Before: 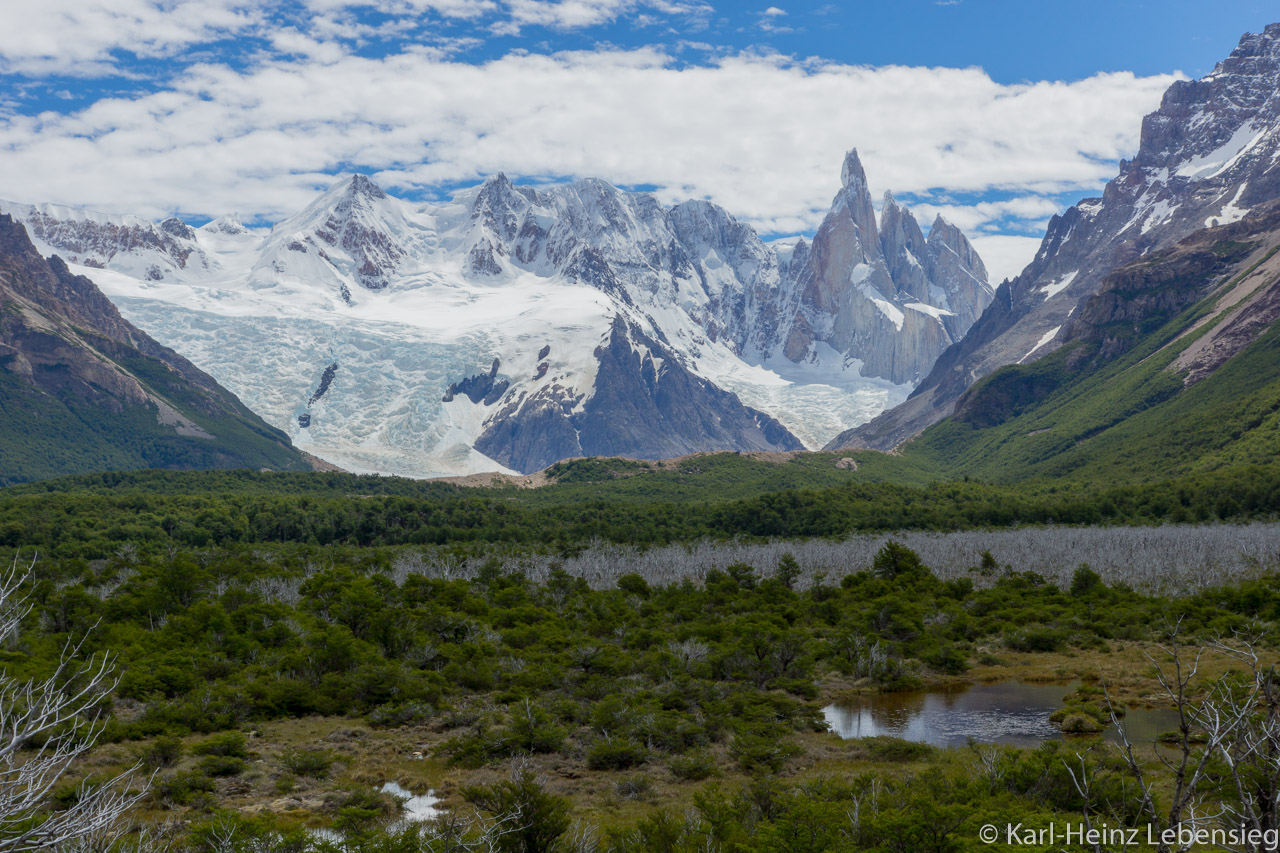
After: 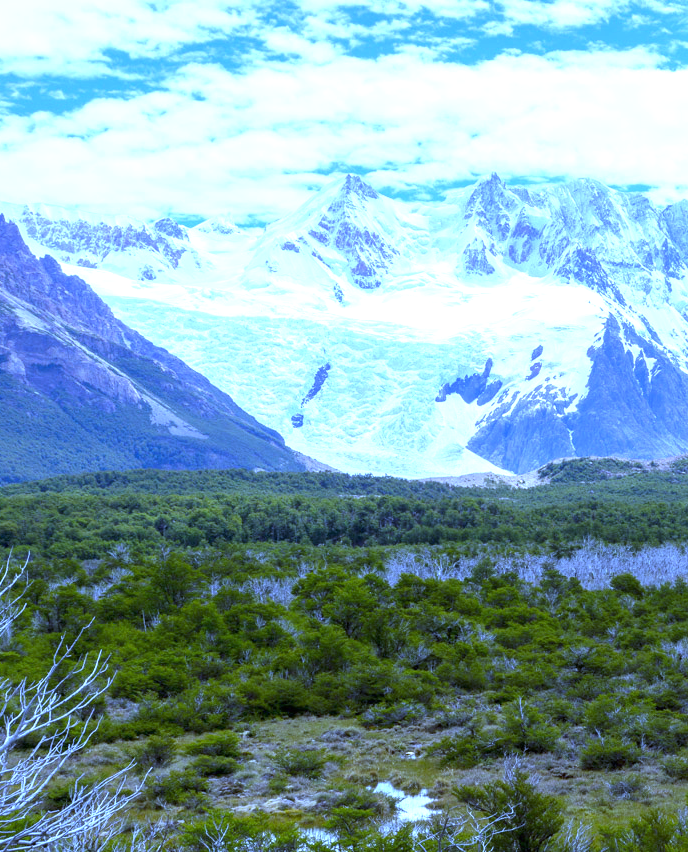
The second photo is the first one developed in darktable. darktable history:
exposure: black level correction 0, exposure 1.388 EV, compensate exposure bias true, compensate highlight preservation false
crop: left 0.587%, right 45.588%, bottom 0.086%
white balance: red 0.766, blue 1.537
